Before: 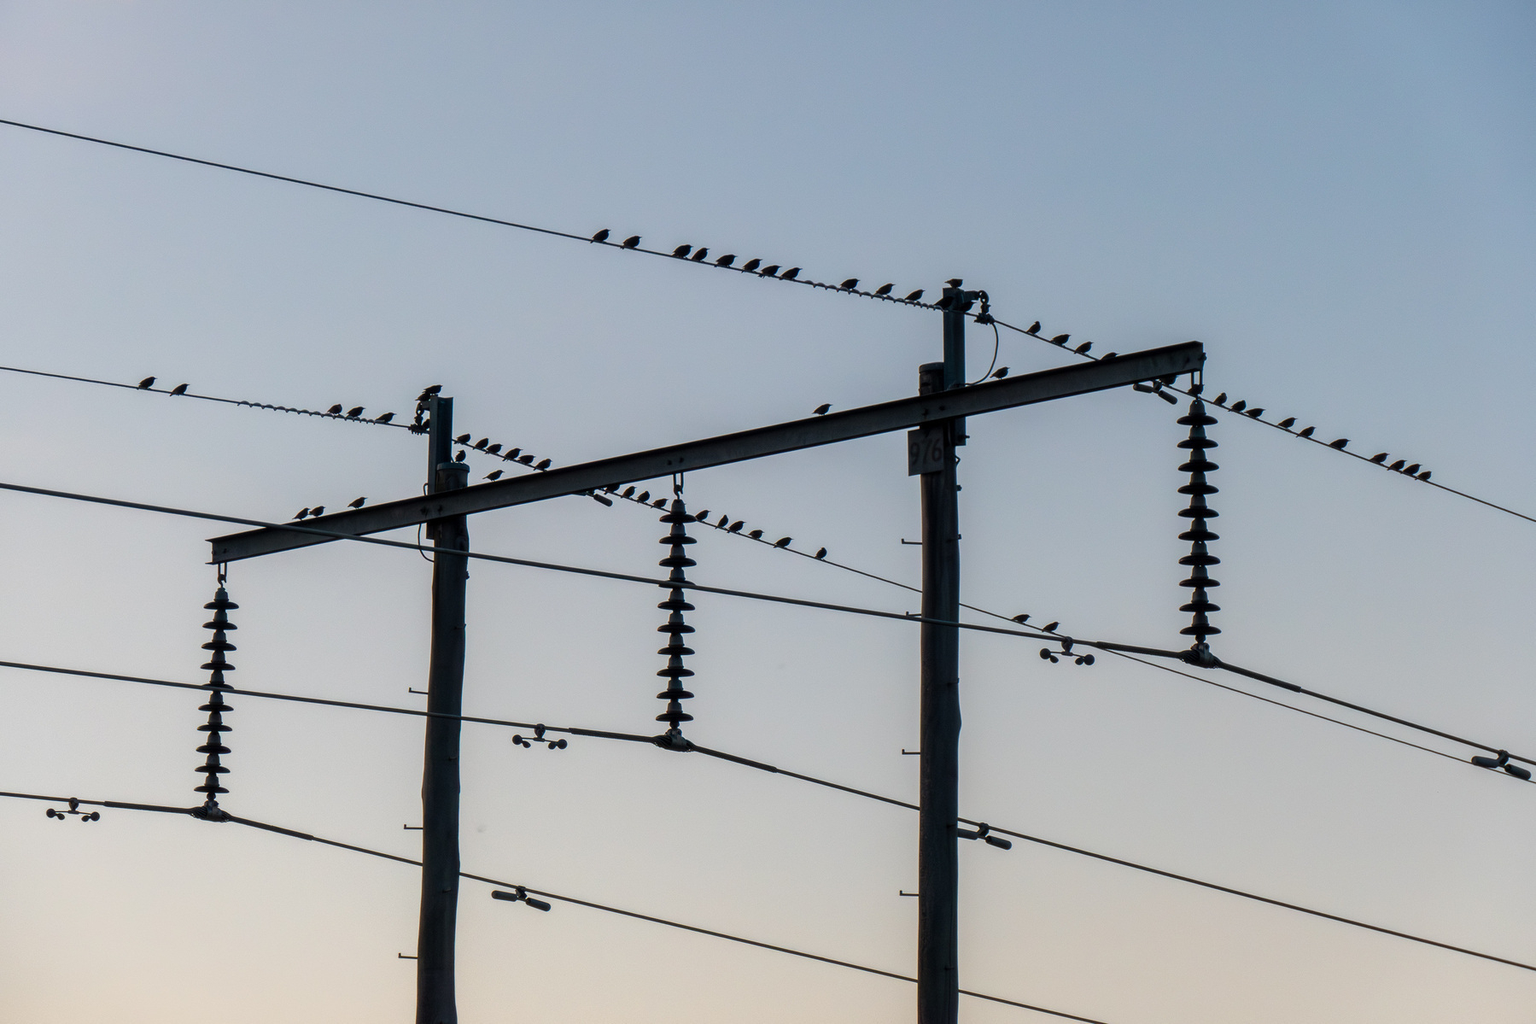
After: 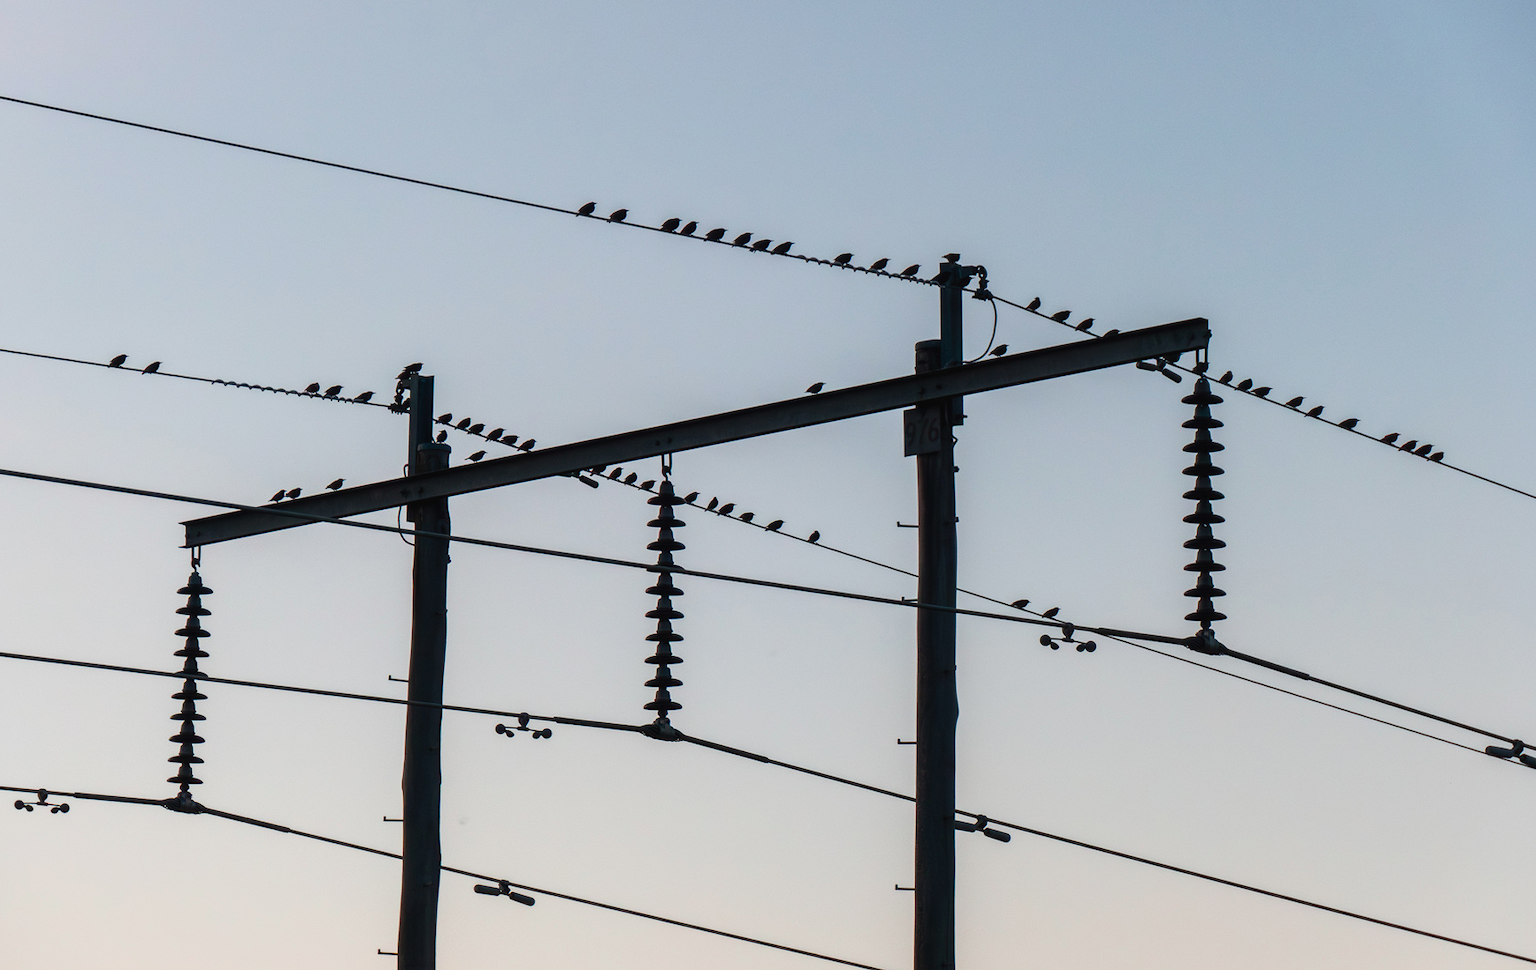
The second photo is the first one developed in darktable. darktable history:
crop: left 2.161%, top 3.273%, right 0.912%, bottom 4.877%
tone curve: curves: ch0 [(0, 0.023) (0.217, 0.19) (0.754, 0.801) (1, 0.977)]; ch1 [(0, 0) (0.392, 0.398) (0.5, 0.5) (0.521, 0.529) (0.56, 0.592) (1, 1)]; ch2 [(0, 0) (0.5, 0.5) (0.579, 0.561) (0.65, 0.657) (1, 1)], color space Lab, independent channels, preserve colors none
